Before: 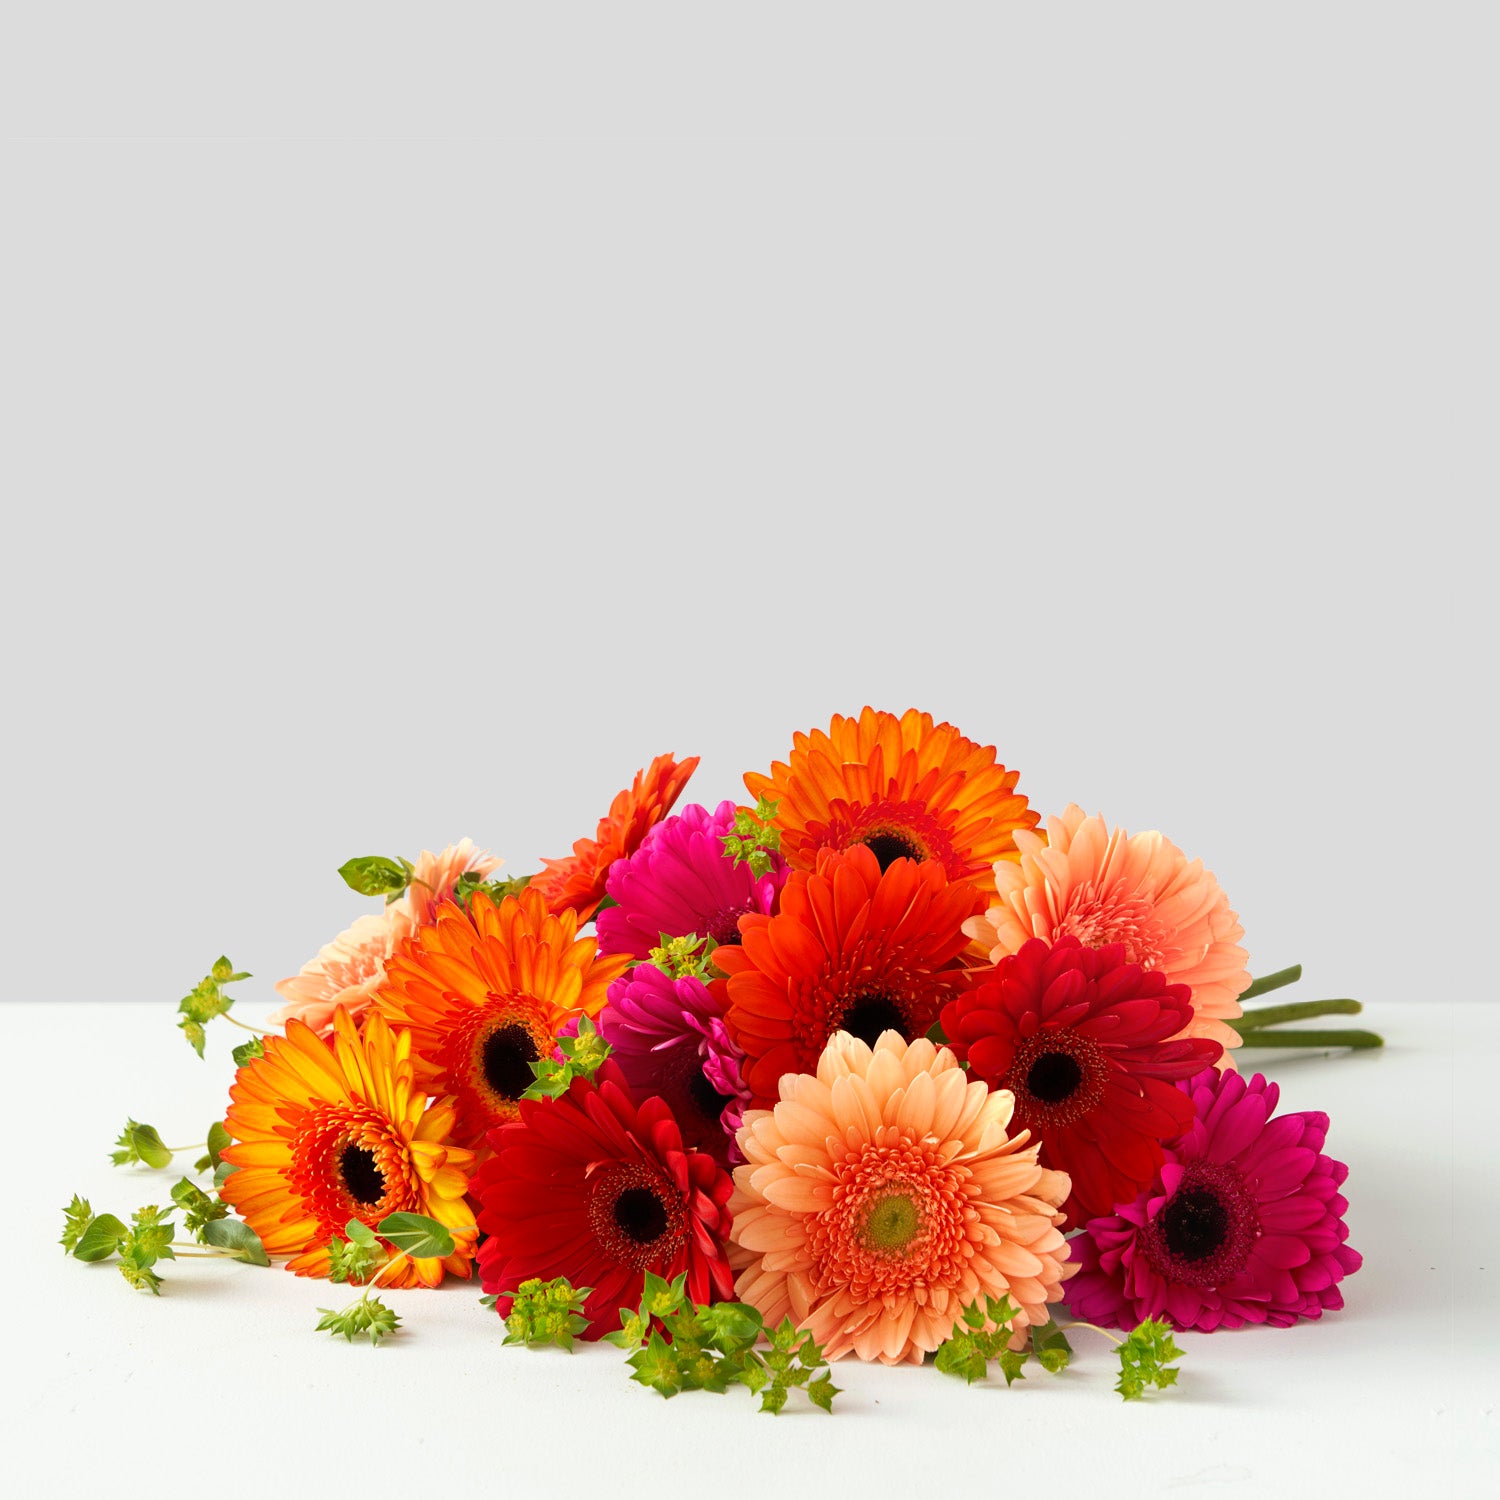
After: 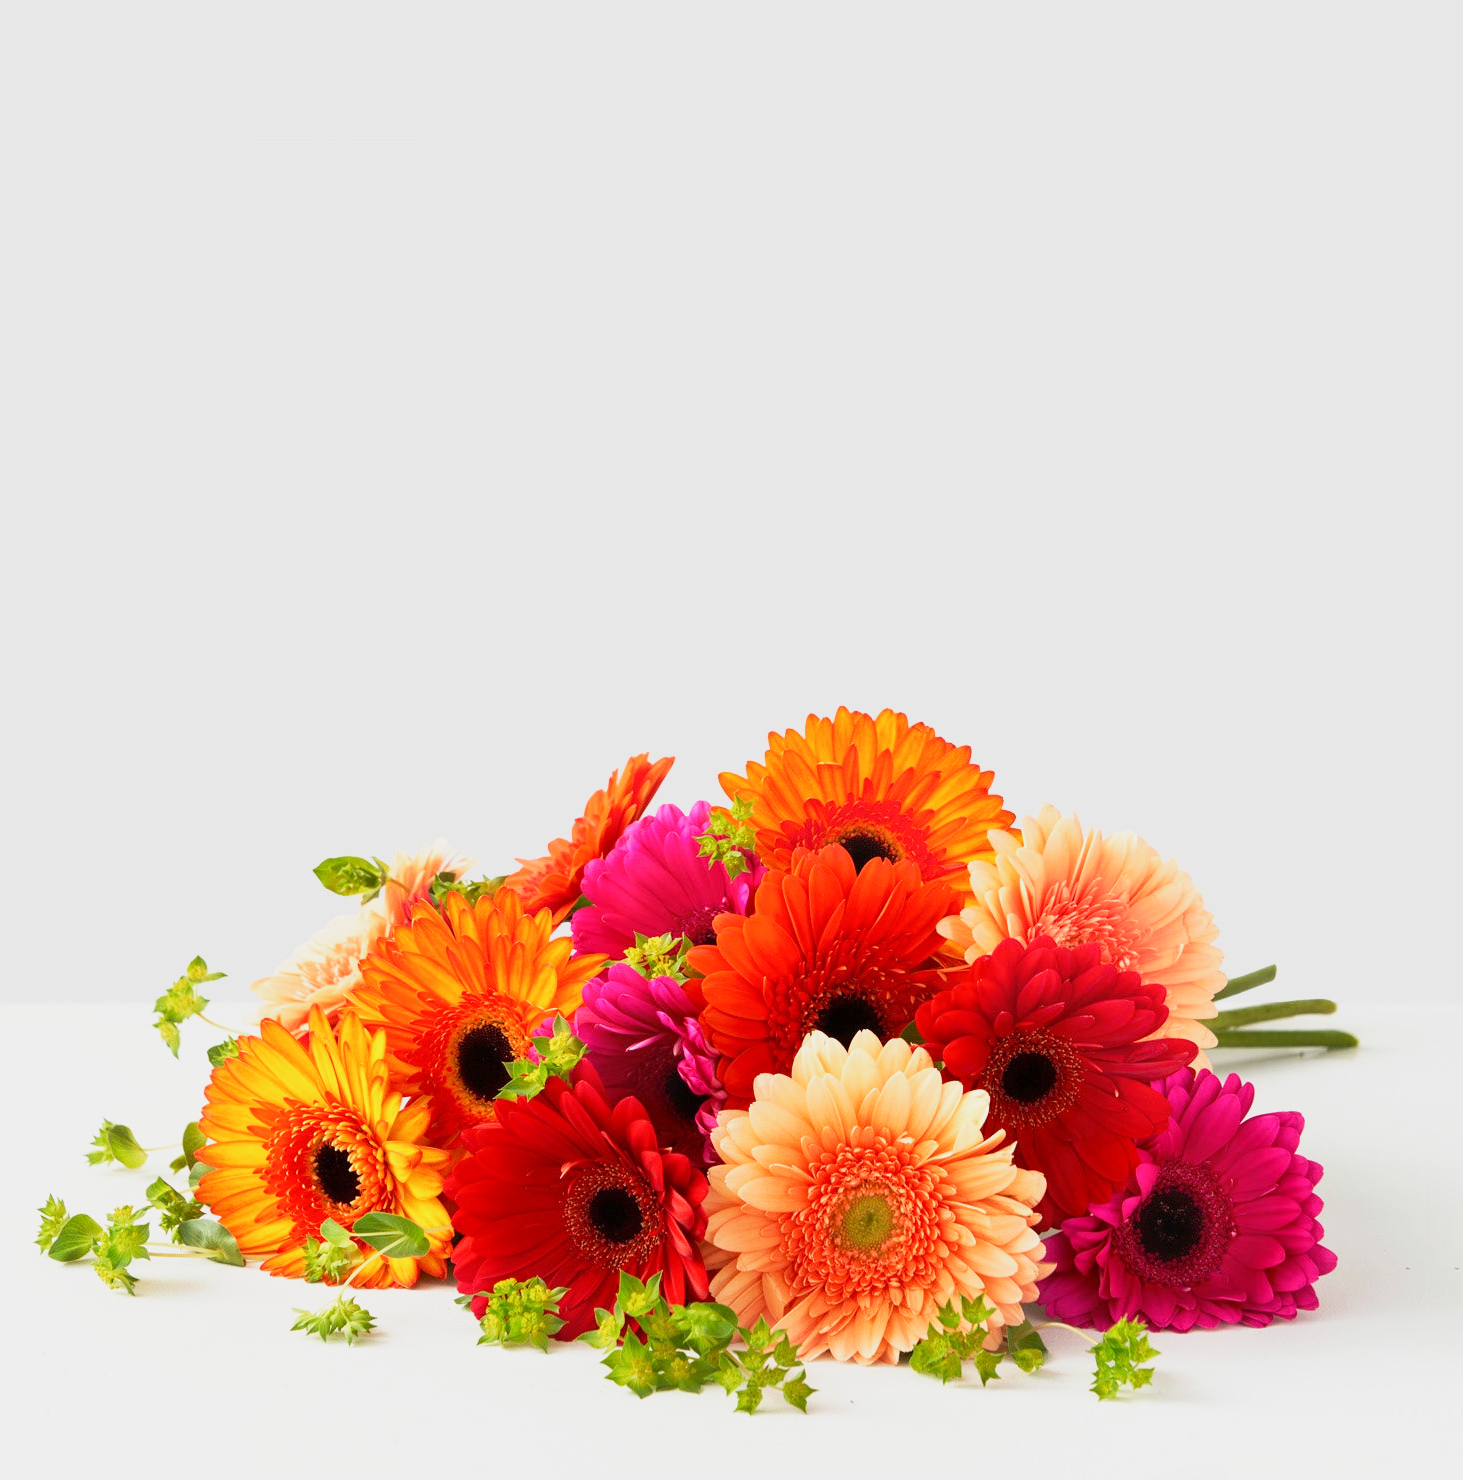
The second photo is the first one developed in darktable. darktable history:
base curve: curves: ch0 [(0, 0) (0.088, 0.125) (0.176, 0.251) (0.354, 0.501) (0.613, 0.749) (1, 0.877)], preserve colors none
crop and rotate: left 1.774%, right 0.633%, bottom 1.28%
